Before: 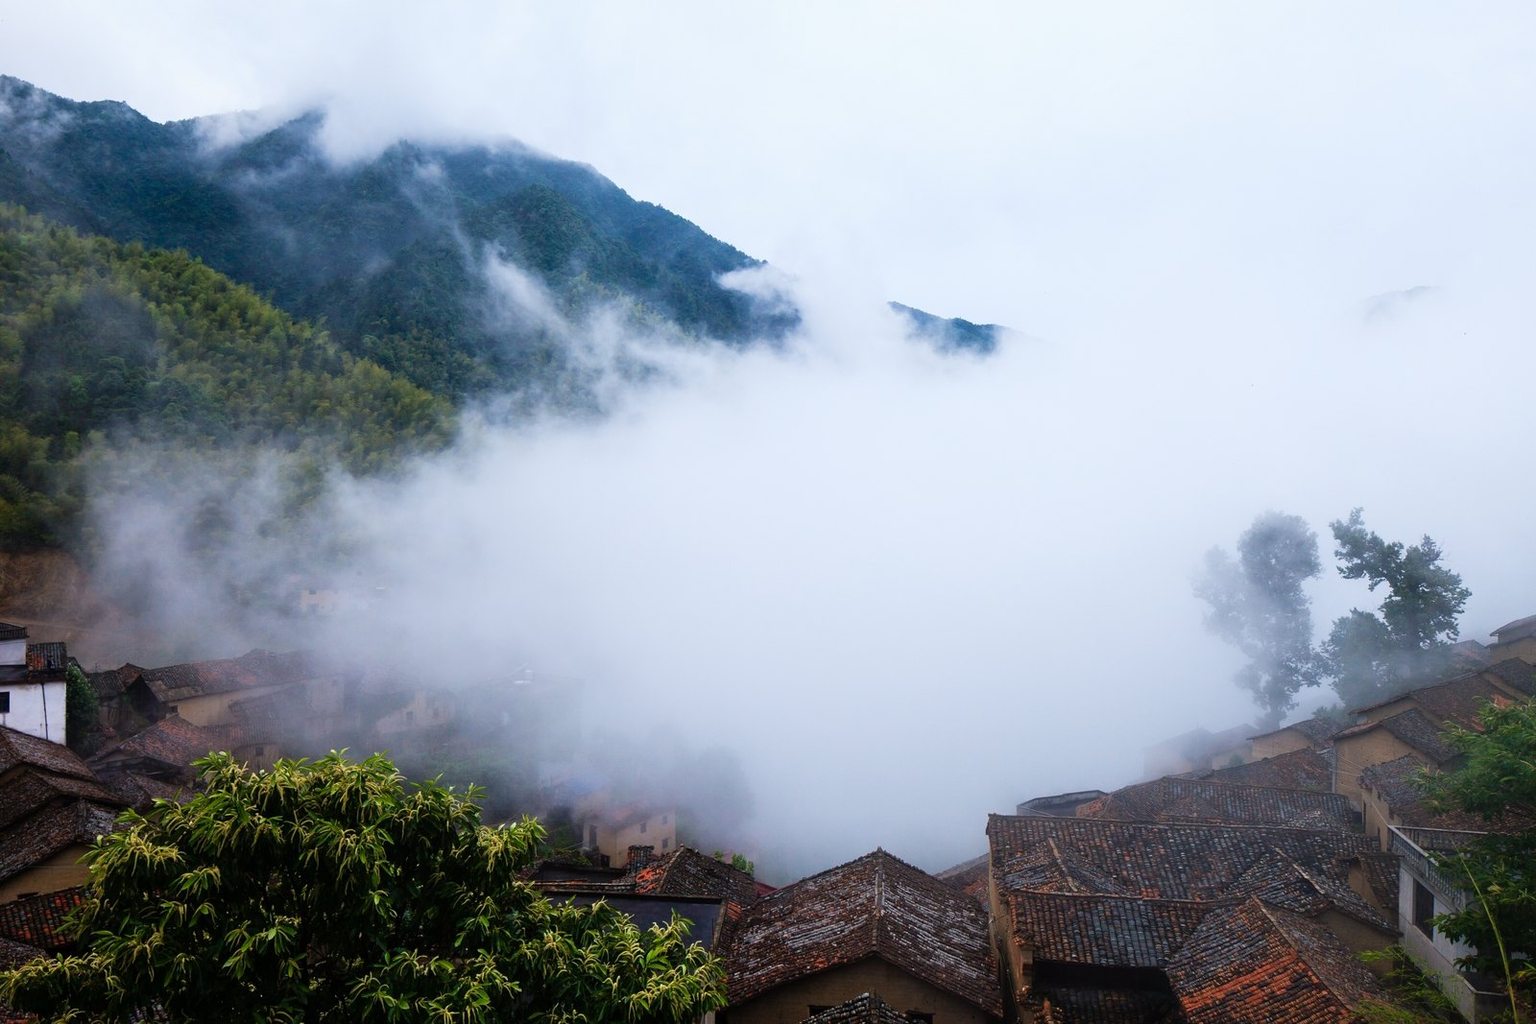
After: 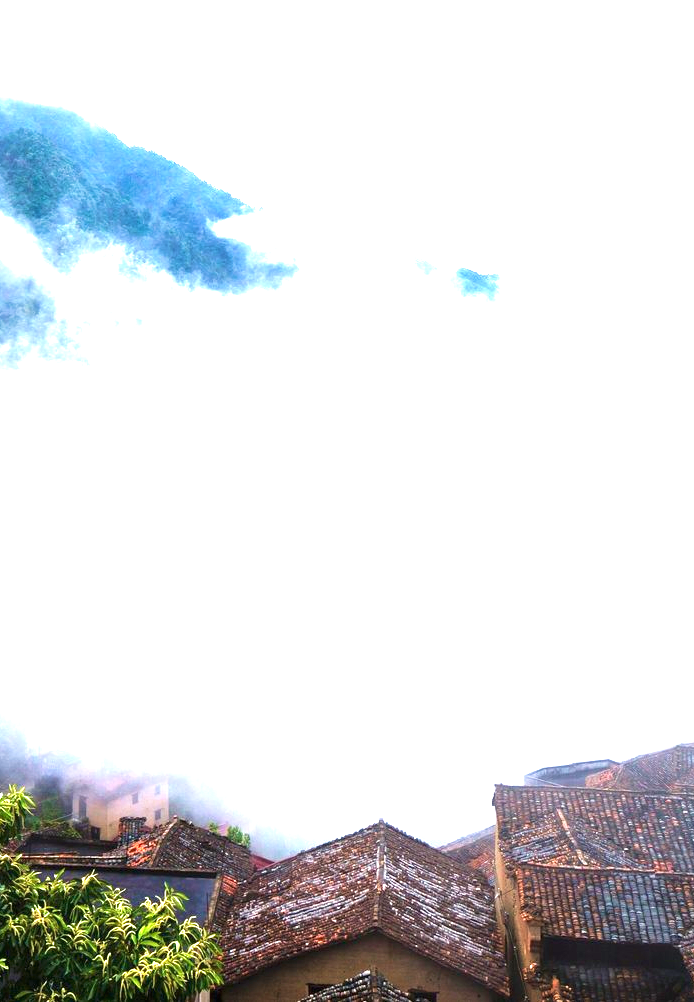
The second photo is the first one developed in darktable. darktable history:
exposure: black level correction 0, exposure 1.975 EV, compensate exposure bias true, compensate highlight preservation false
crop: left 33.452%, top 6.025%, right 23.155%
velvia: on, module defaults
